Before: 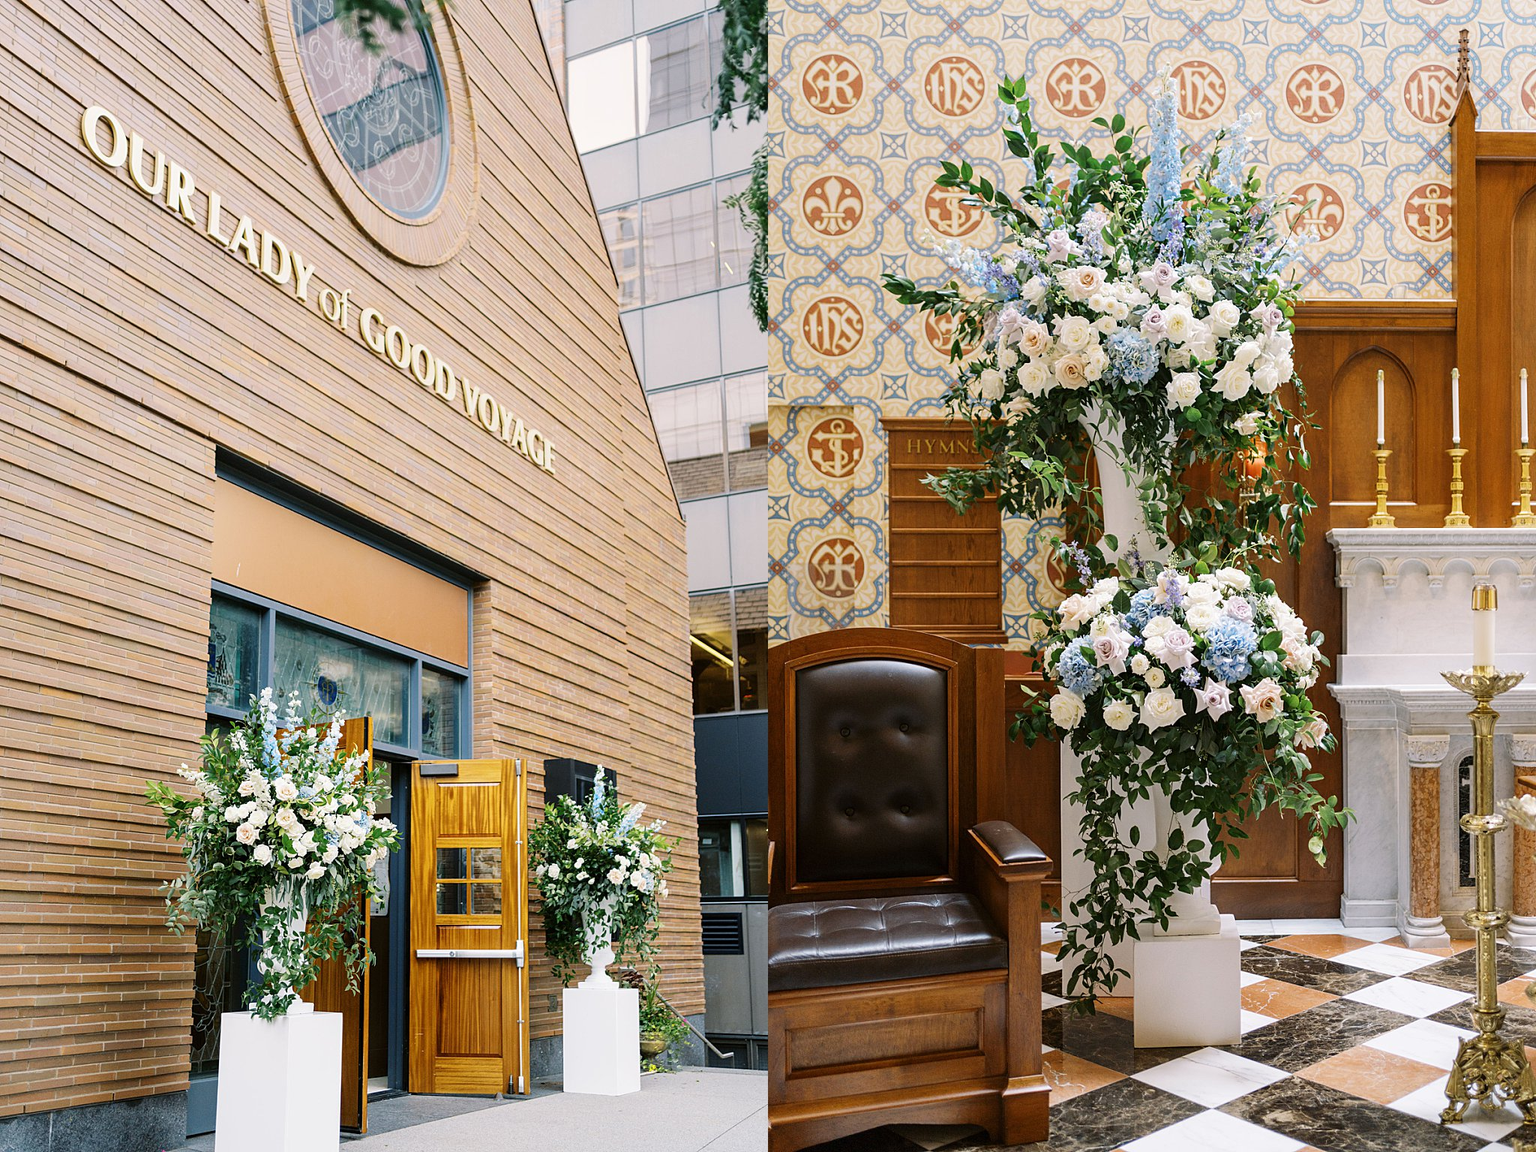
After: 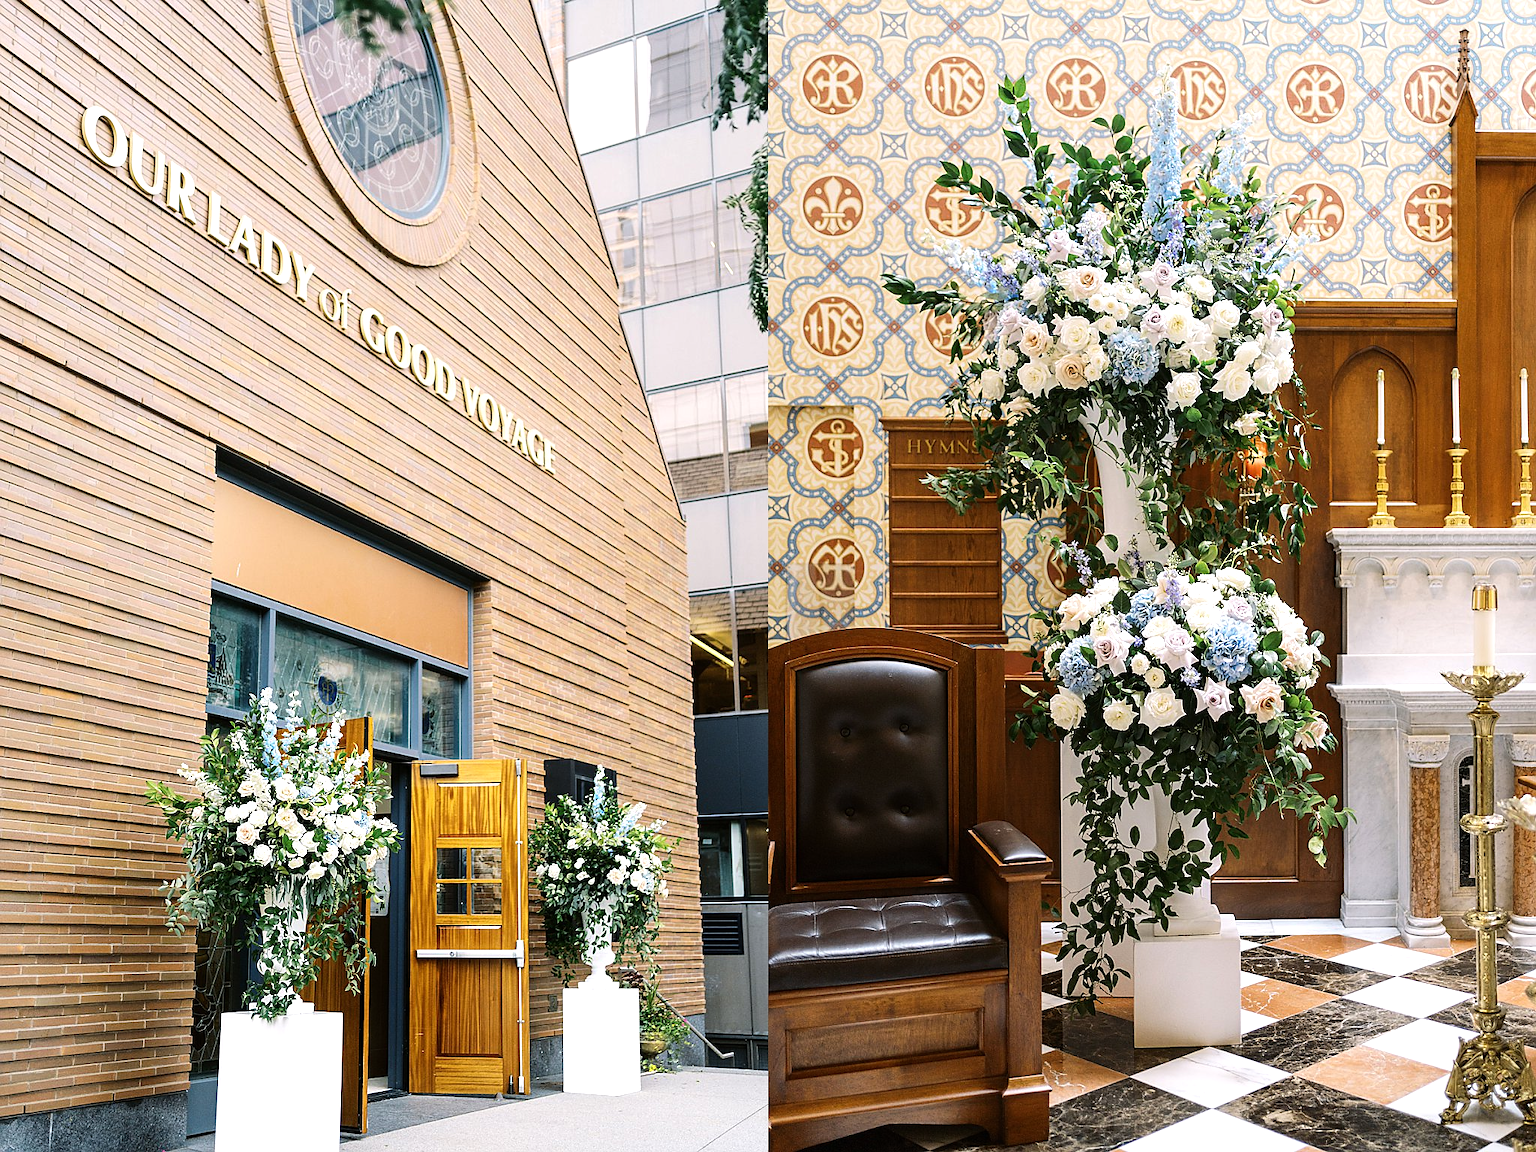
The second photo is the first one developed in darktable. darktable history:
sharpen: radius 1, threshold 1
tone equalizer: -8 EV -0.417 EV, -7 EV -0.389 EV, -6 EV -0.333 EV, -5 EV -0.222 EV, -3 EV 0.222 EV, -2 EV 0.333 EV, -1 EV 0.389 EV, +0 EV 0.417 EV, edges refinement/feathering 500, mask exposure compensation -1.57 EV, preserve details no
